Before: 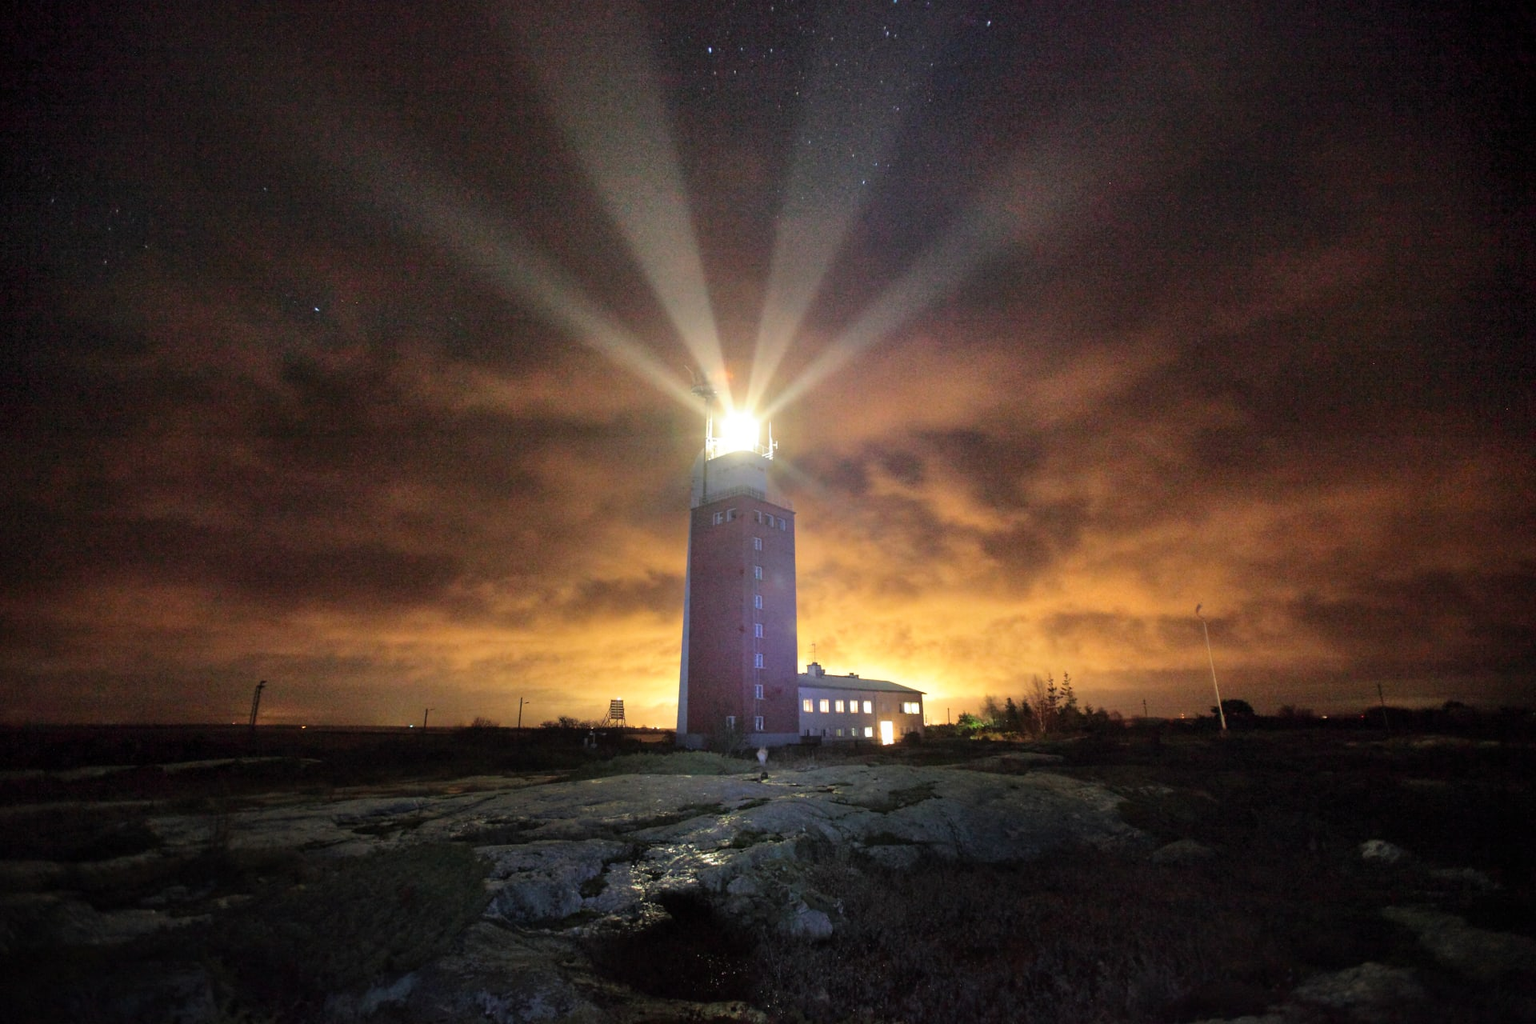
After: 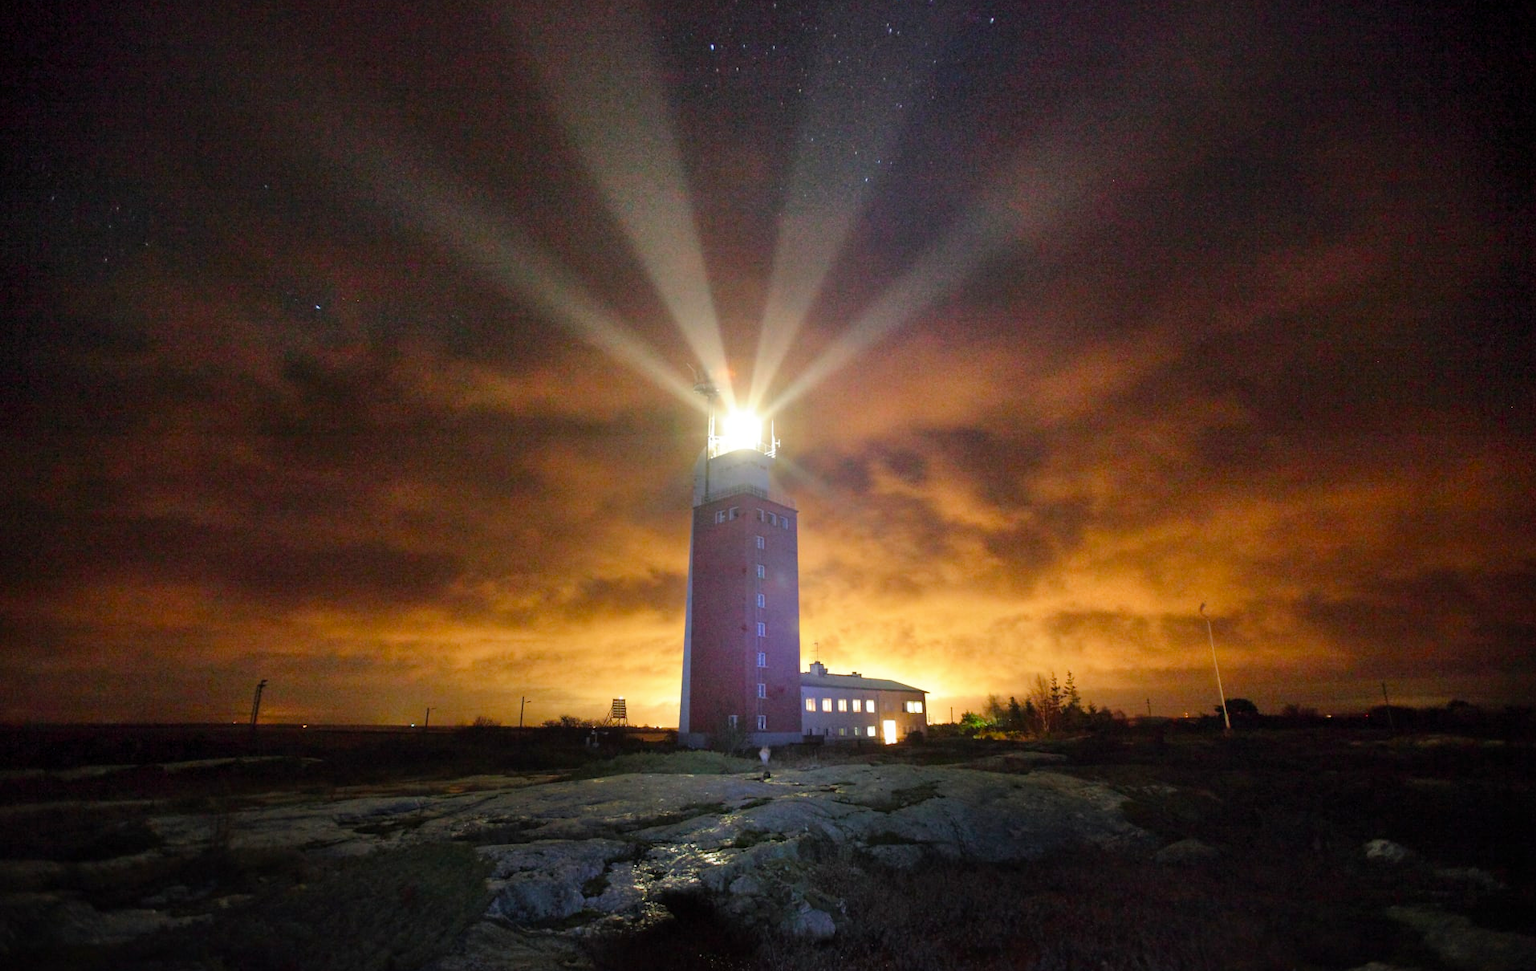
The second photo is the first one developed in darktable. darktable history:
color balance rgb: linear chroma grading › global chroma -16.048%, perceptual saturation grading › global saturation 40.751%, perceptual saturation grading › highlights -25.22%, perceptual saturation grading › mid-tones 35.096%, perceptual saturation grading › shadows 34.99%
crop: top 0.347%, right 0.265%, bottom 5.054%
